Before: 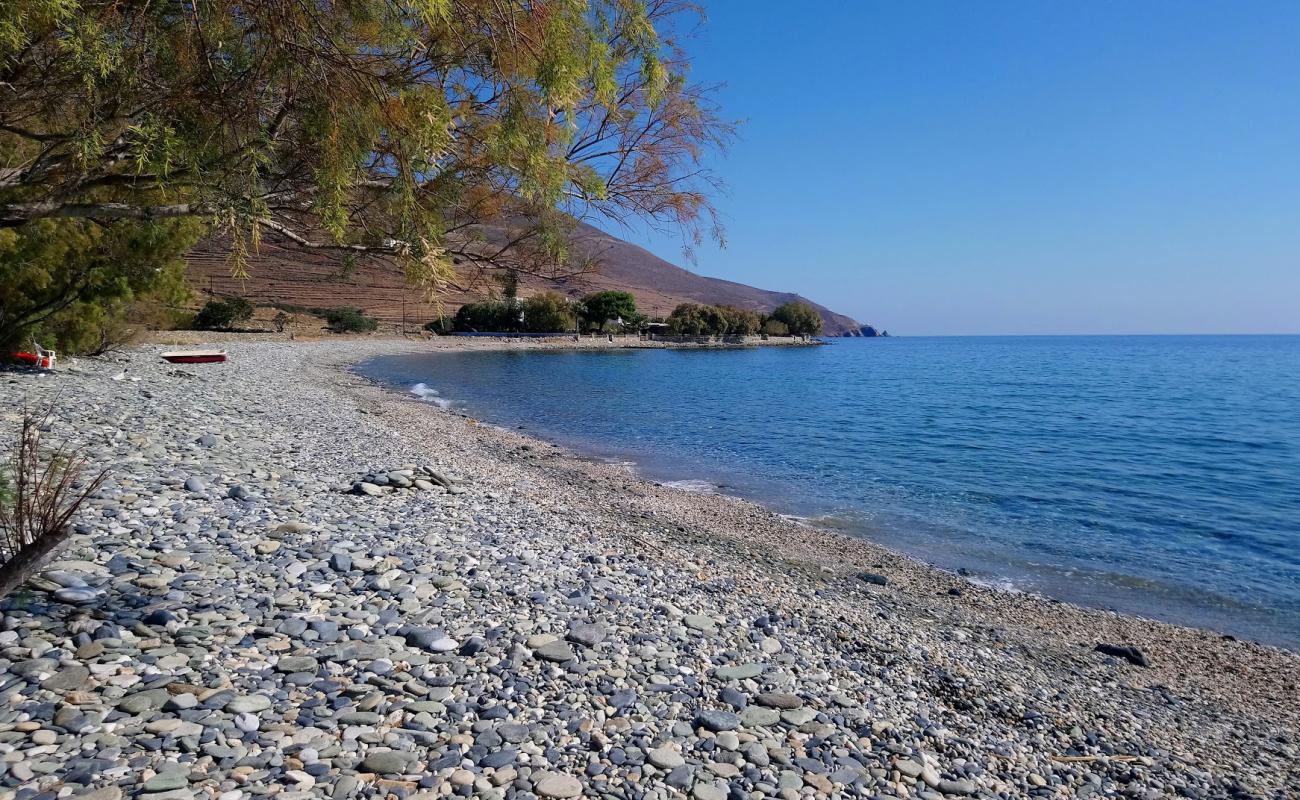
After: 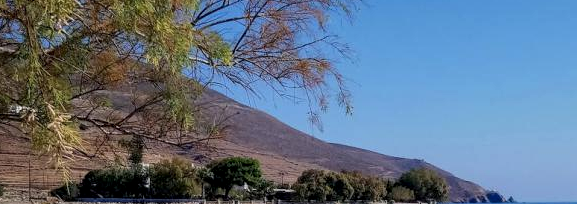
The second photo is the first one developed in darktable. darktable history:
crop: left 28.833%, top 16.789%, right 26.759%, bottom 57.623%
local contrast: on, module defaults
